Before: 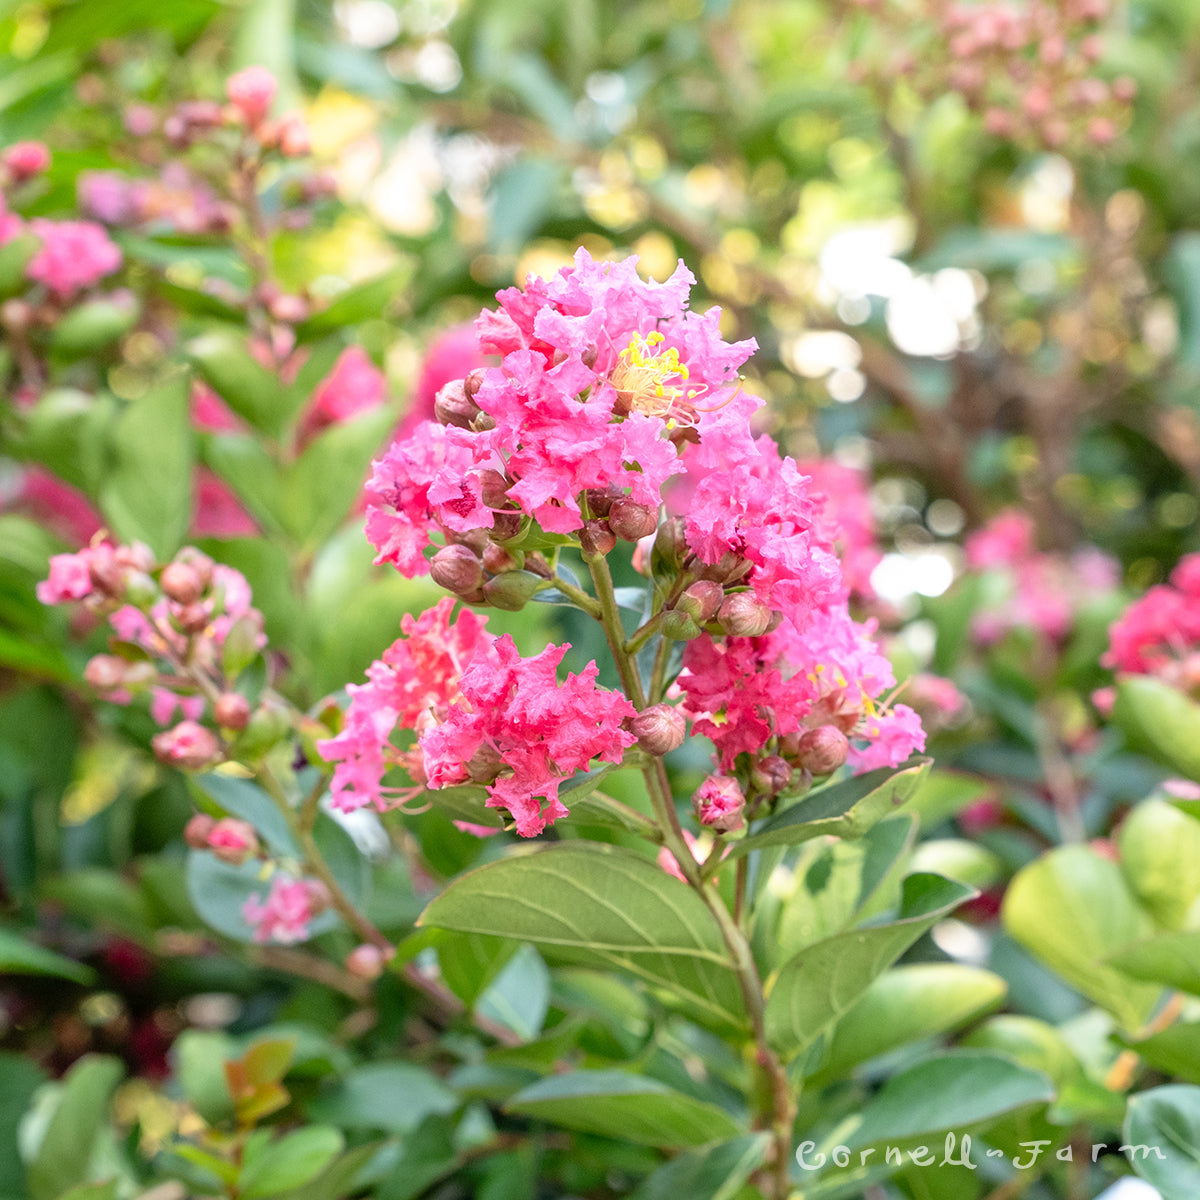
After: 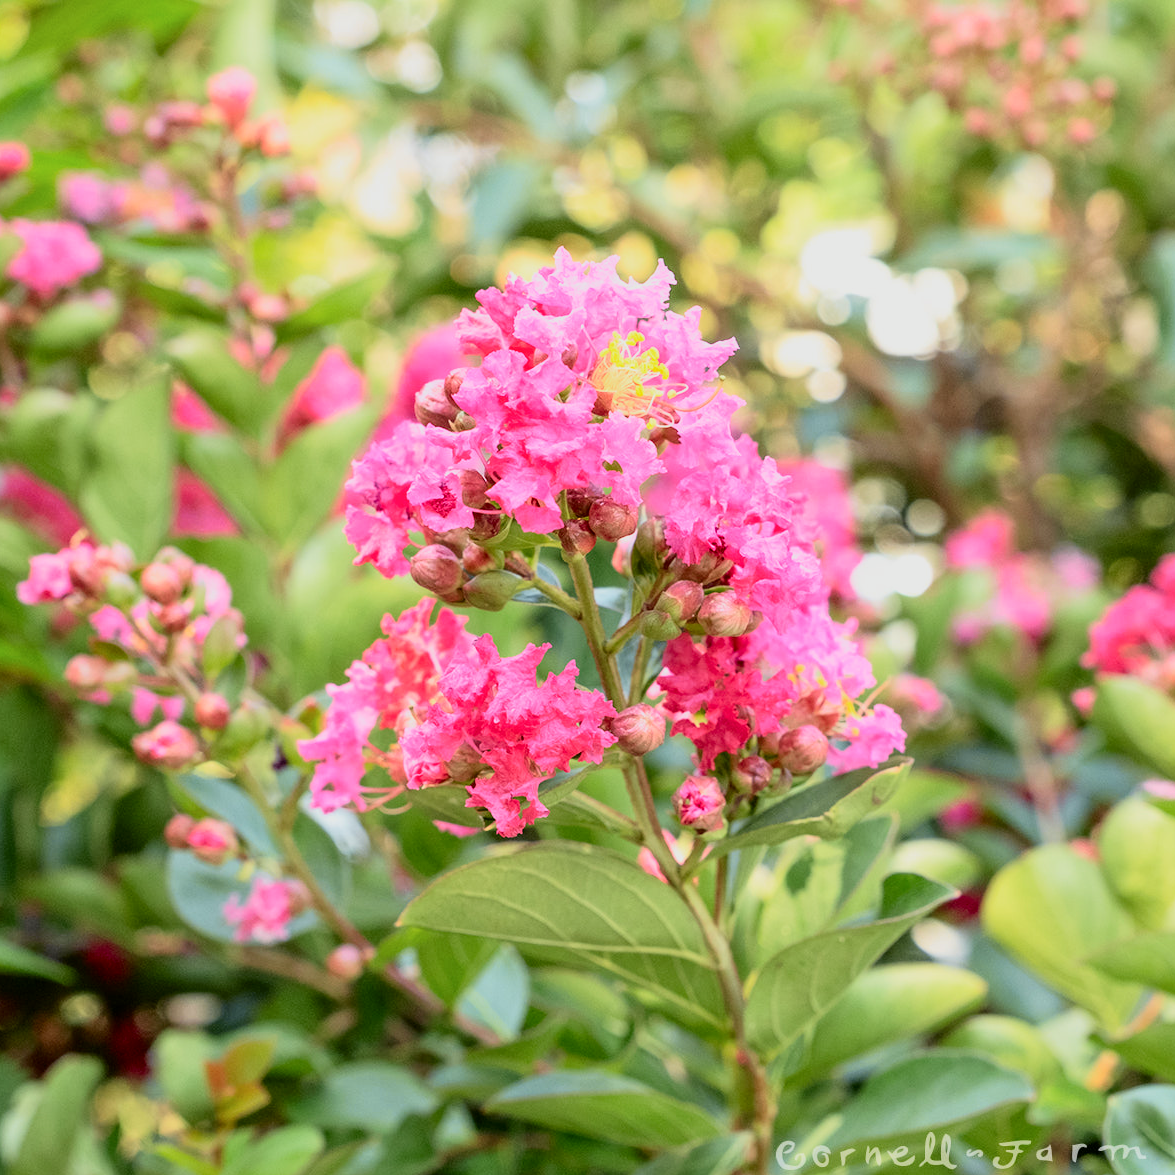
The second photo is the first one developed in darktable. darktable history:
exposure: black level correction 0.001, compensate highlight preservation false
contrast brightness saturation: saturation -0.05
crop: left 1.743%, right 0.268%, bottom 2.011%
tone curve: curves: ch0 [(0, 0) (0.091, 0.066) (0.184, 0.16) (0.491, 0.519) (0.748, 0.765) (1, 0.919)]; ch1 [(0, 0) (0.179, 0.173) (0.322, 0.32) (0.424, 0.424) (0.502, 0.5) (0.56, 0.575) (0.631, 0.675) (0.777, 0.806) (1, 1)]; ch2 [(0, 0) (0.434, 0.447) (0.497, 0.498) (0.539, 0.566) (0.676, 0.691) (1, 1)], color space Lab, independent channels, preserve colors none
